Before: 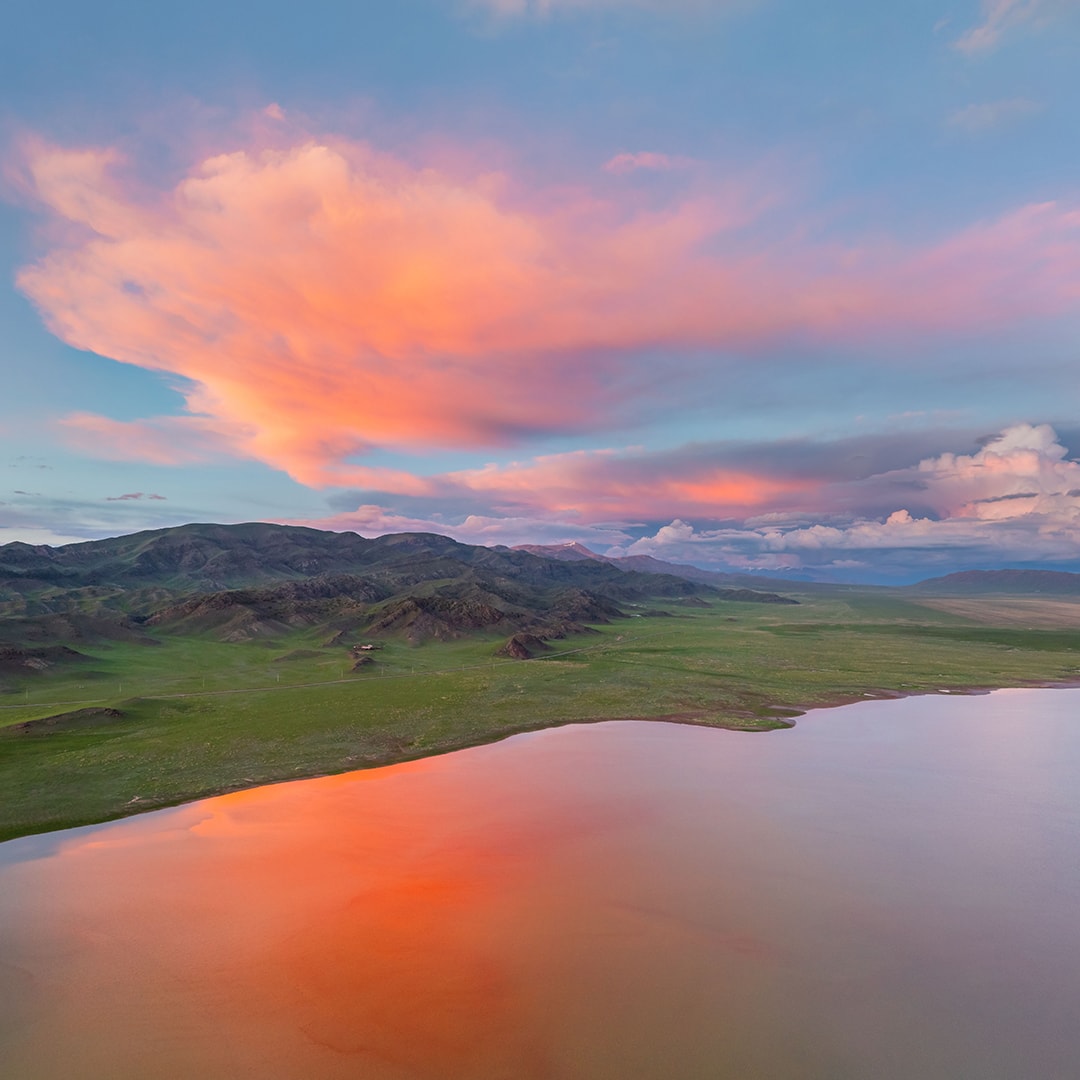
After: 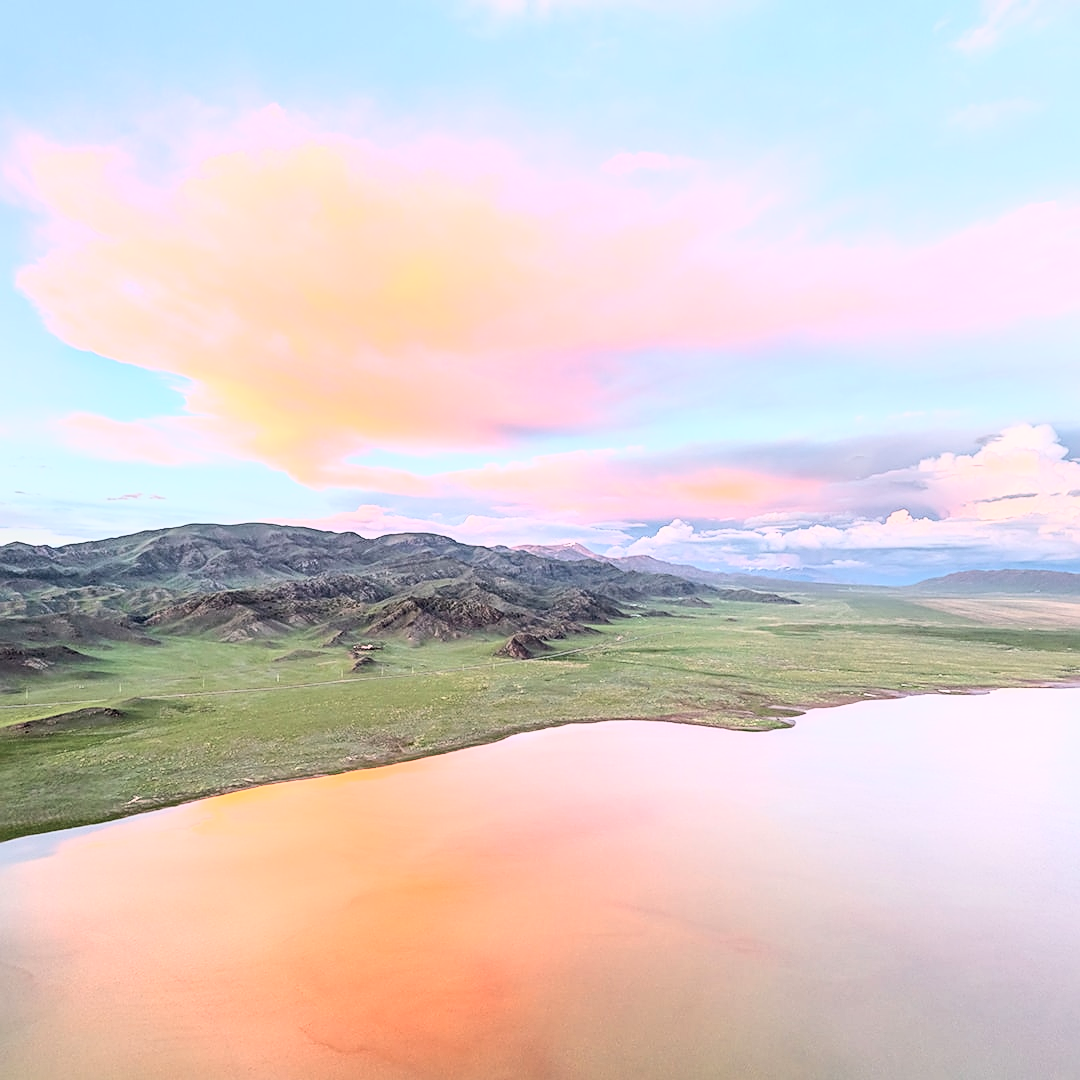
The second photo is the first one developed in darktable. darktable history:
local contrast: detail 117%
sharpen: radius 1.967
tone curve: curves: ch0 [(0, 0) (0.003, 0.003) (0.011, 0.011) (0.025, 0.026) (0.044, 0.045) (0.069, 0.087) (0.1, 0.141) (0.136, 0.202) (0.177, 0.271) (0.224, 0.357) (0.277, 0.461) (0.335, 0.583) (0.399, 0.685) (0.468, 0.782) (0.543, 0.867) (0.623, 0.927) (0.709, 0.96) (0.801, 0.975) (0.898, 0.987) (1, 1)], color space Lab, independent channels, preserve colors none
